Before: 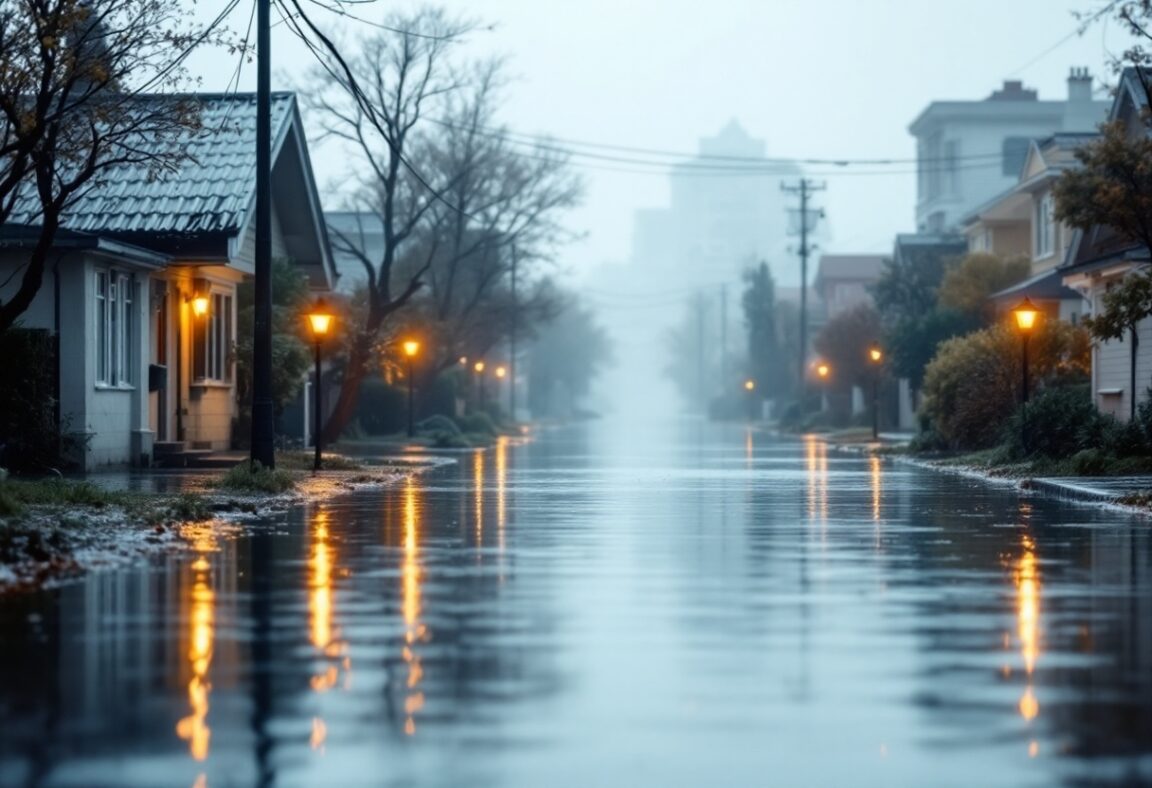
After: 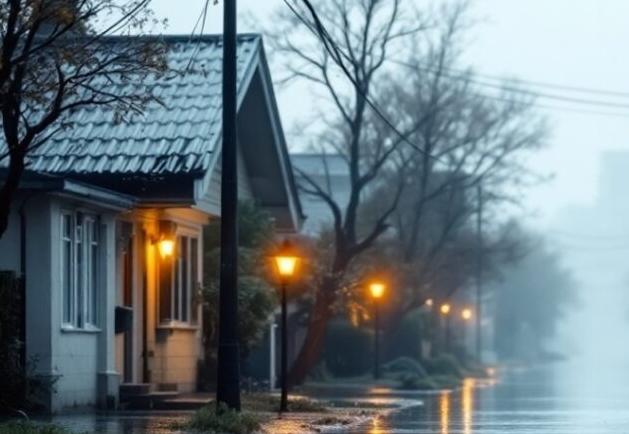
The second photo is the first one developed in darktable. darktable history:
crop and rotate: left 3.036%, top 7.475%, right 42.306%, bottom 37.355%
